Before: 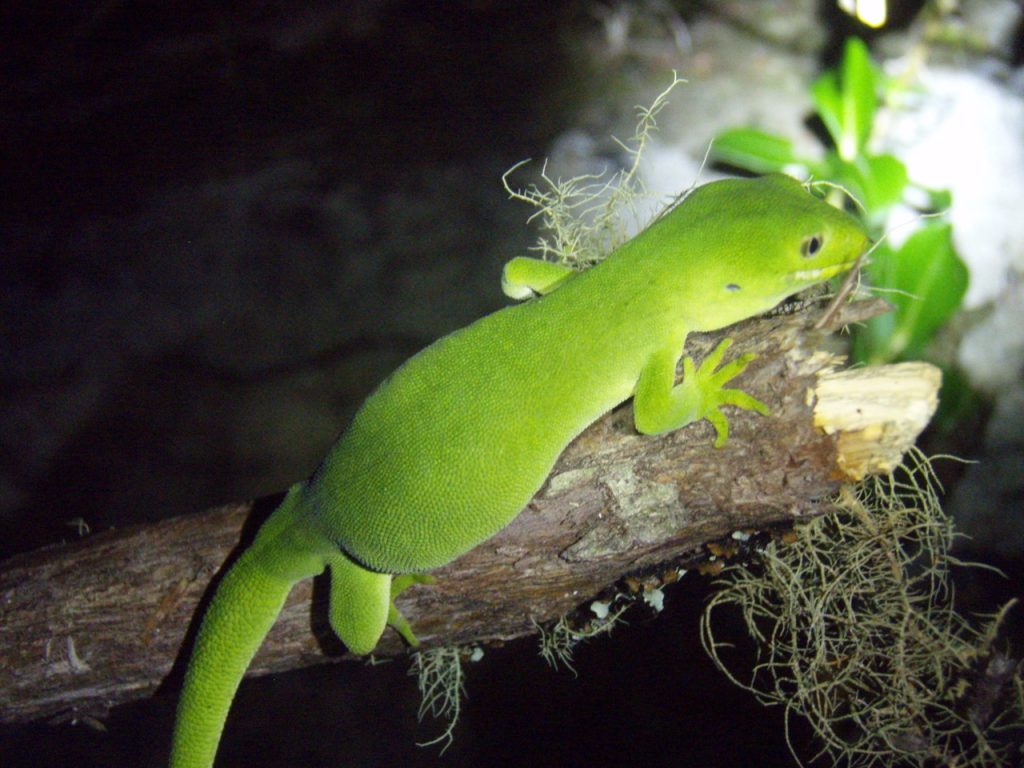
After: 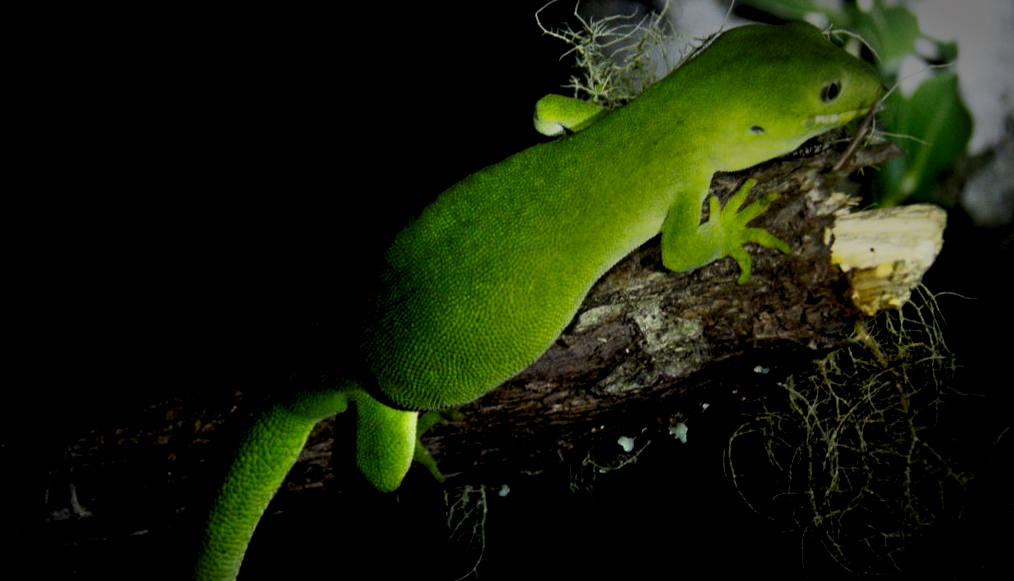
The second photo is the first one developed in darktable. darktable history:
haze removal: strength 0.29, distance 0.25, compatibility mode true, adaptive false
contrast brightness saturation: contrast 0.2, brightness -0.11, saturation 0.1
exposure: exposure -1.468 EV, compensate highlight preservation false
rotate and perspective: rotation 0.679°, lens shift (horizontal) 0.136, crop left 0.009, crop right 0.991, crop top 0.078, crop bottom 0.95
shadows and highlights: soften with gaussian
crop and rotate: top 18.507%
vignetting: automatic ratio true
rgb levels: levels [[0.034, 0.472, 0.904], [0, 0.5, 1], [0, 0.5, 1]]
